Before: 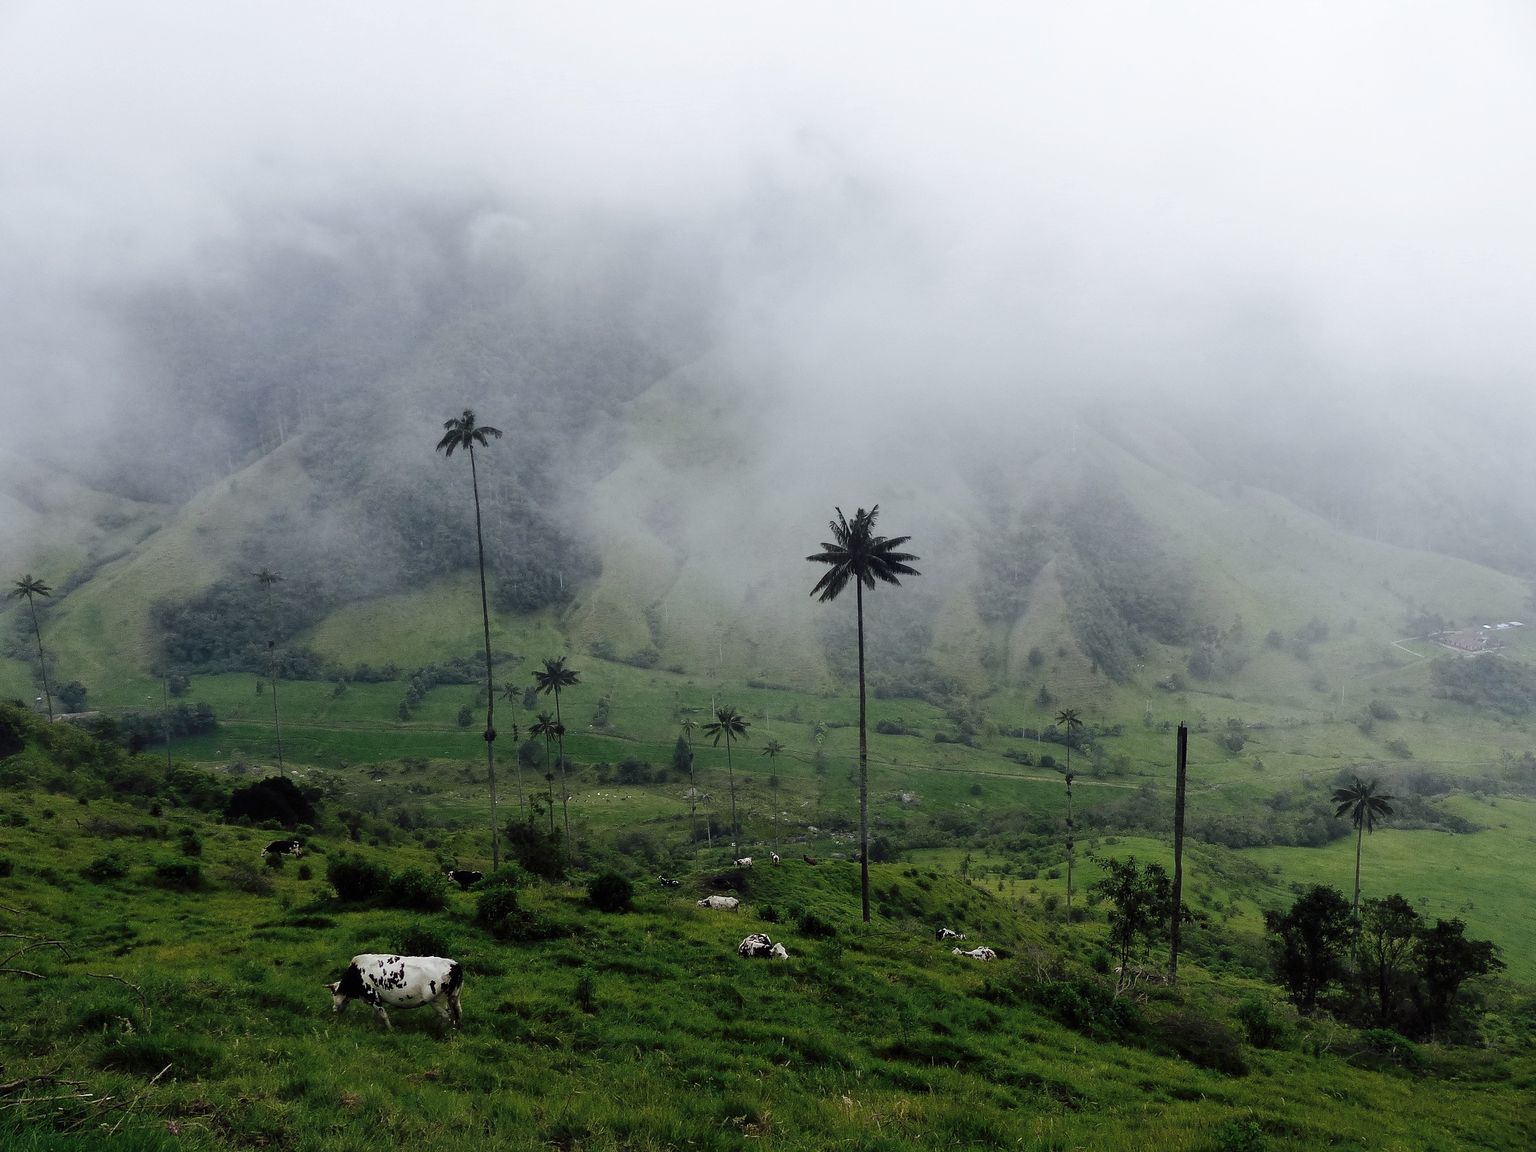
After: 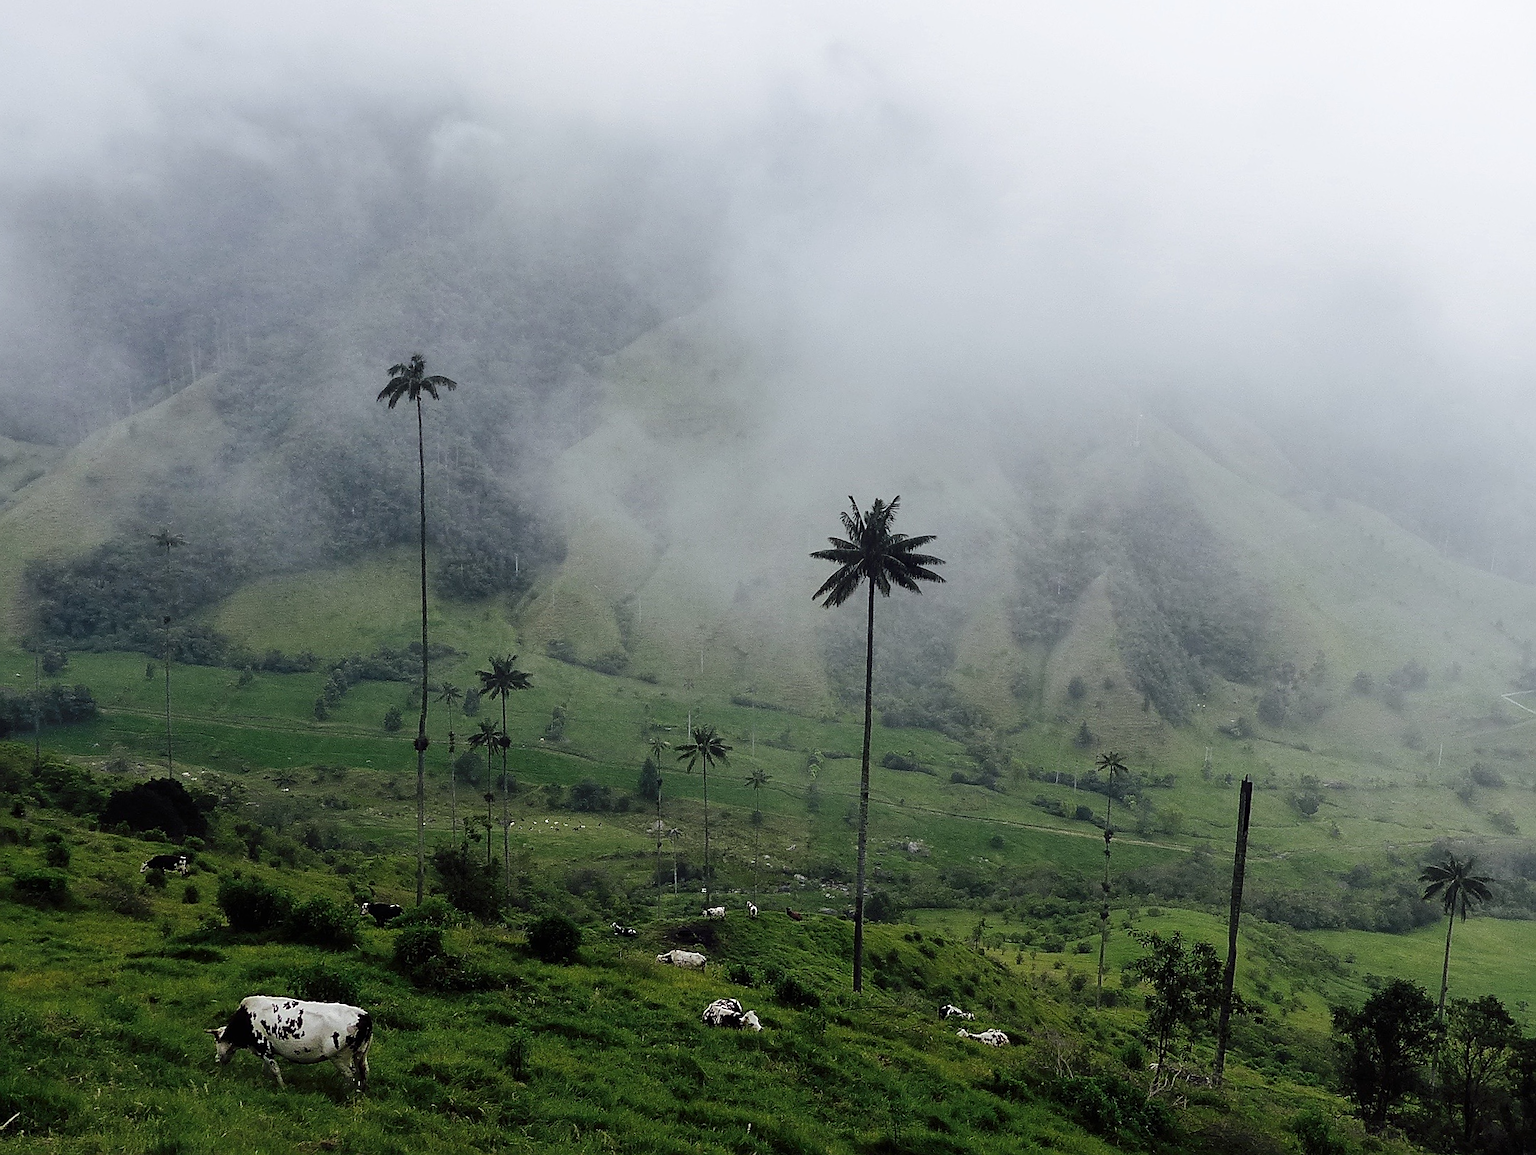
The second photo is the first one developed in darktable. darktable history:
sharpen: on, module defaults
crop and rotate: angle -3.31°, left 5.269%, top 5.21%, right 4.601%, bottom 4.38%
